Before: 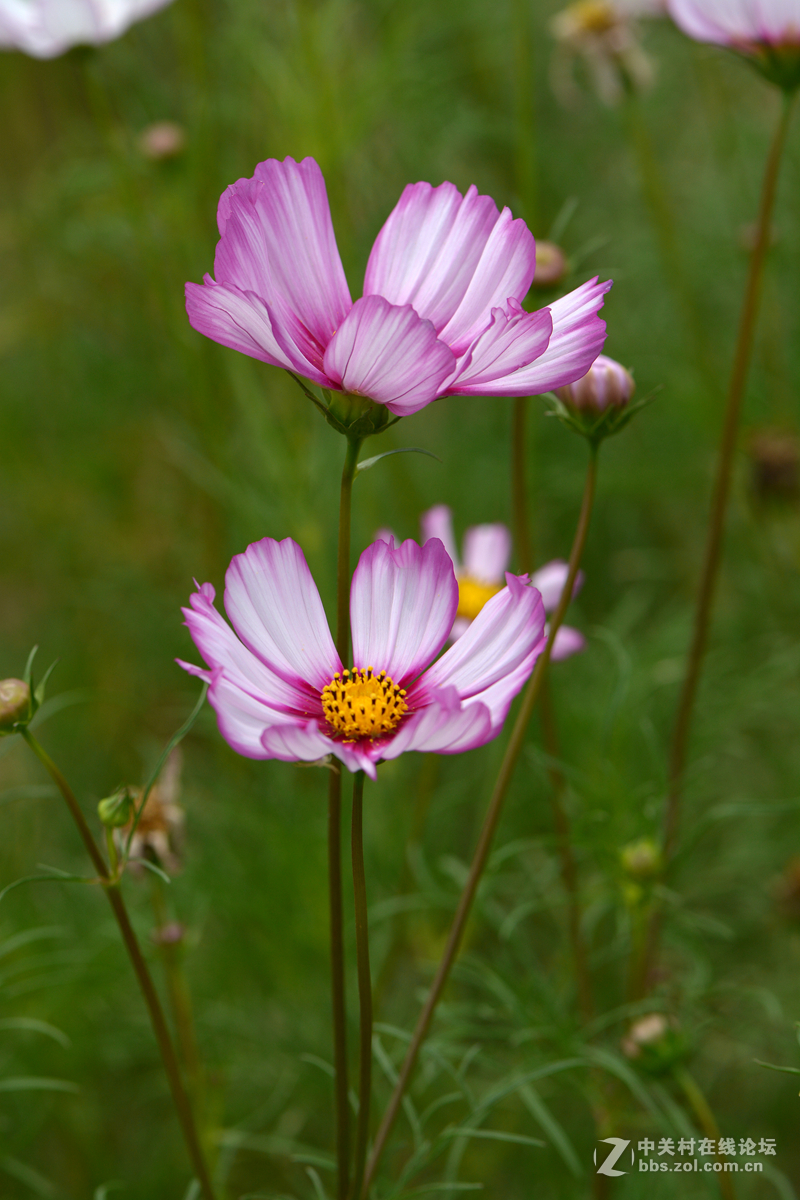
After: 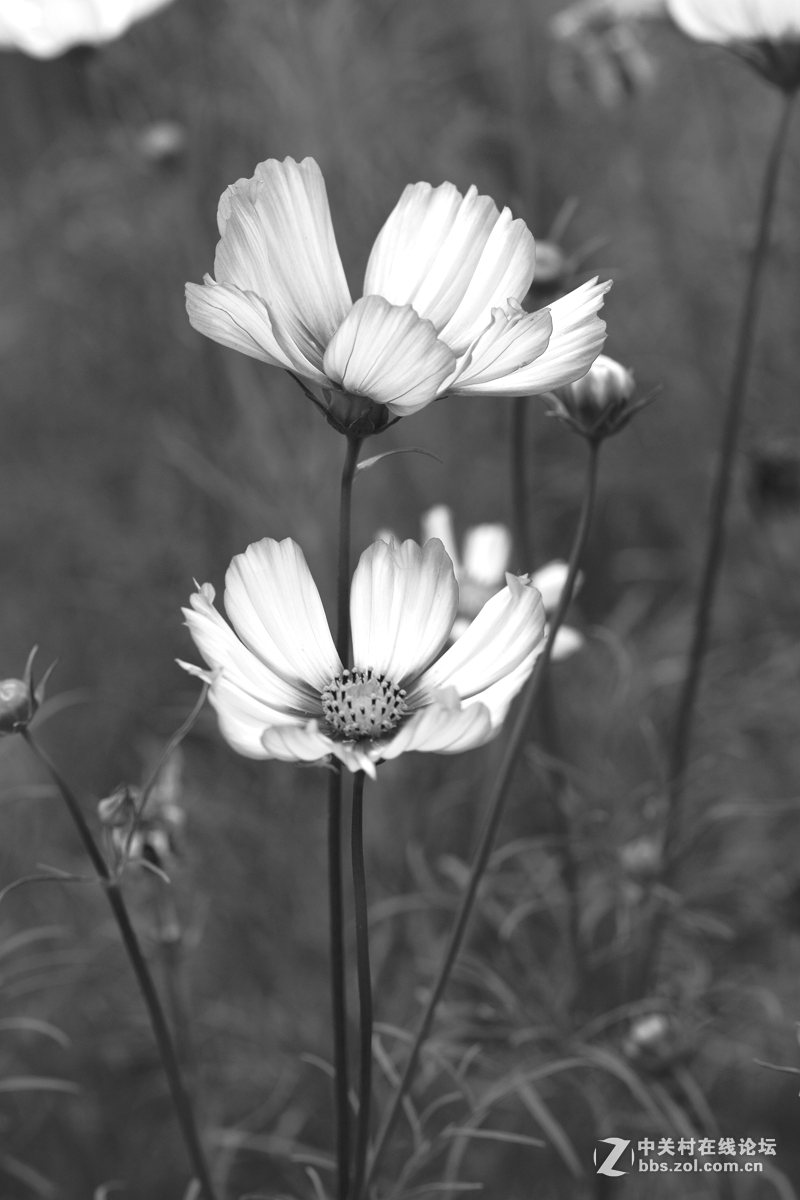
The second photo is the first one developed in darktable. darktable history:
color calibration: output gray [0.22, 0.42, 0.37, 0], illuminant custom, x 0.38, y 0.48, temperature 4463.32 K
tone curve: curves: ch0 [(0, 0) (0.003, 0.049) (0.011, 0.051) (0.025, 0.055) (0.044, 0.065) (0.069, 0.081) (0.1, 0.11) (0.136, 0.15) (0.177, 0.195) (0.224, 0.242) (0.277, 0.308) (0.335, 0.375) (0.399, 0.436) (0.468, 0.5) (0.543, 0.574) (0.623, 0.665) (0.709, 0.761) (0.801, 0.851) (0.898, 0.933) (1, 1)], color space Lab, independent channels, preserve colors none
